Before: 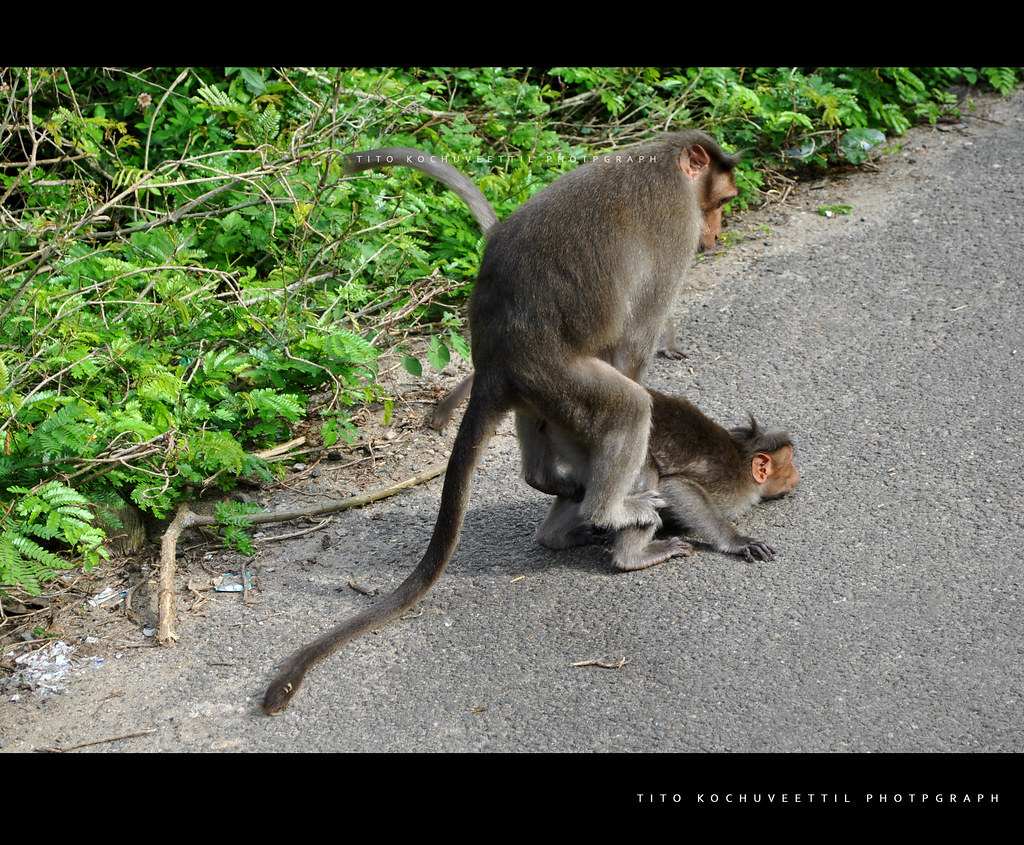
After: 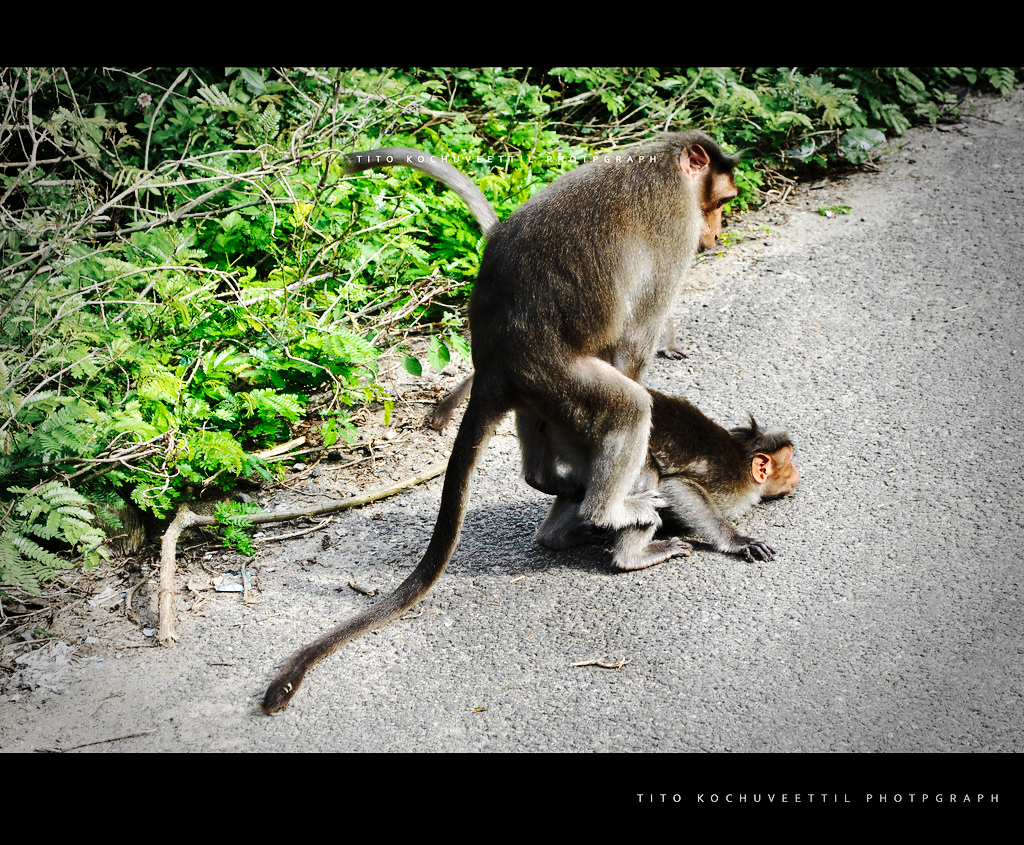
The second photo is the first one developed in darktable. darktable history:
exposure: compensate highlight preservation false
base curve: curves: ch0 [(0, 0) (0.036, 0.025) (0.121, 0.166) (0.206, 0.329) (0.605, 0.79) (1, 1)], preserve colors none
vignetting: fall-off start 66.05%, fall-off radius 39.85%, automatic ratio true, width/height ratio 0.668
tone equalizer: -8 EV -0.389 EV, -7 EV -0.394 EV, -6 EV -0.37 EV, -5 EV -0.197 EV, -3 EV 0.249 EV, -2 EV 0.34 EV, -1 EV 0.397 EV, +0 EV 0.419 EV, edges refinement/feathering 500, mask exposure compensation -1.57 EV, preserve details no
